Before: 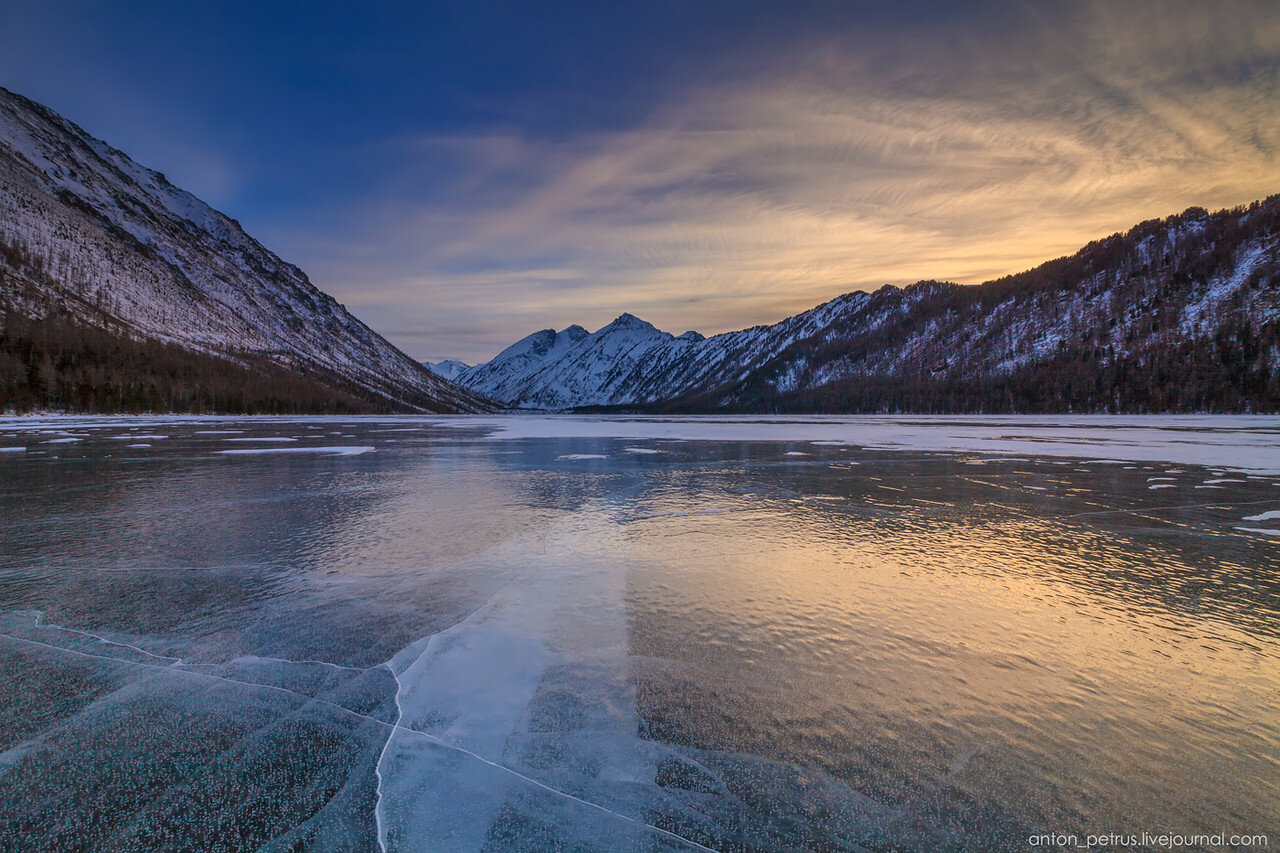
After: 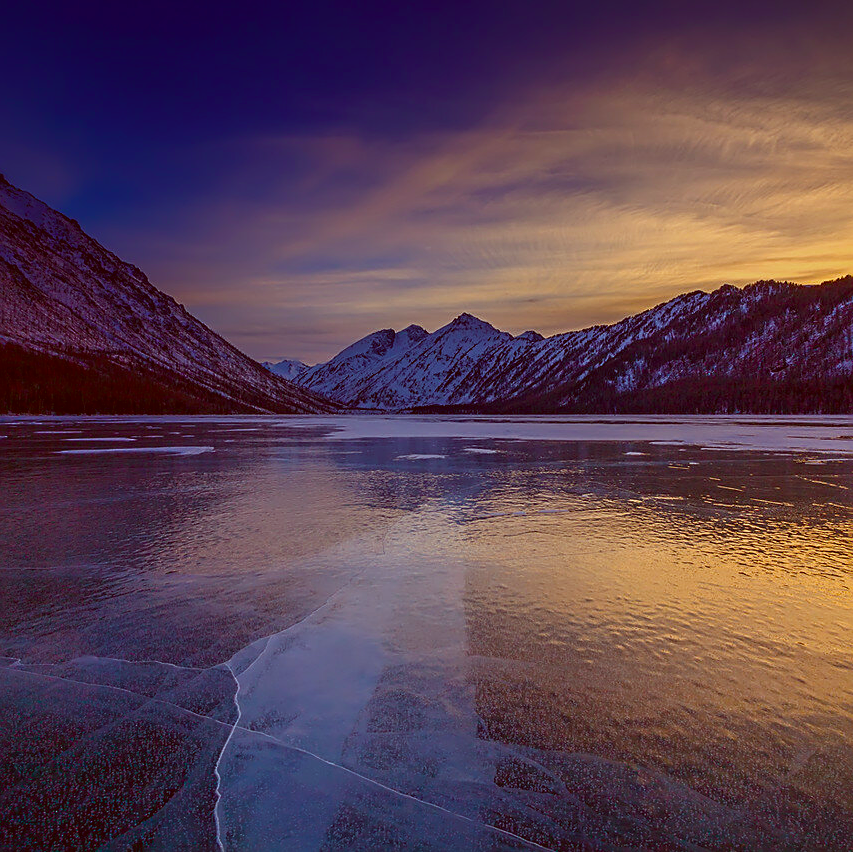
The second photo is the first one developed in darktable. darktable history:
sharpen: on, module defaults
shadows and highlights: shadows -71.05, highlights 36.02, soften with gaussian
color correction: highlights a* -7.17, highlights b* -0.172, shadows a* 20.64, shadows b* 12.28
exposure: exposure -0.941 EV, compensate highlight preservation false
color balance rgb: shadows lift › chroma 2.011%, shadows lift › hue 220.6°, perceptual saturation grading › global saturation 36.827%, perceptual saturation grading › shadows 35.991%, perceptual brilliance grading › global brilliance 18.229%
tone equalizer: smoothing diameter 24.85%, edges refinement/feathering 12.31, preserve details guided filter
crop and rotate: left 12.62%, right 20.698%
